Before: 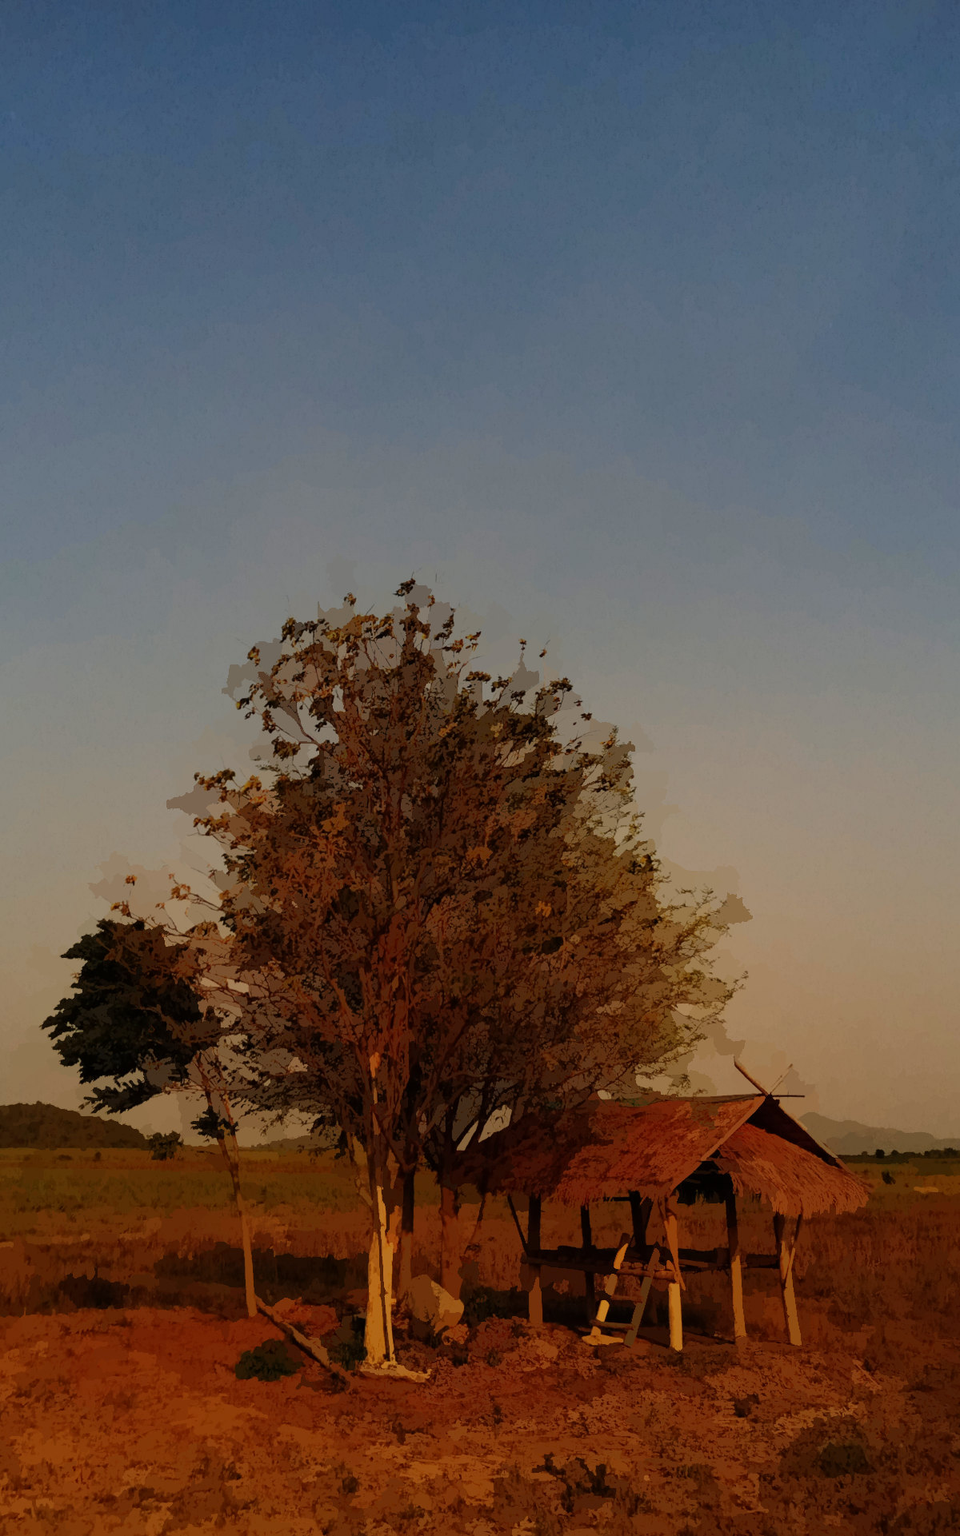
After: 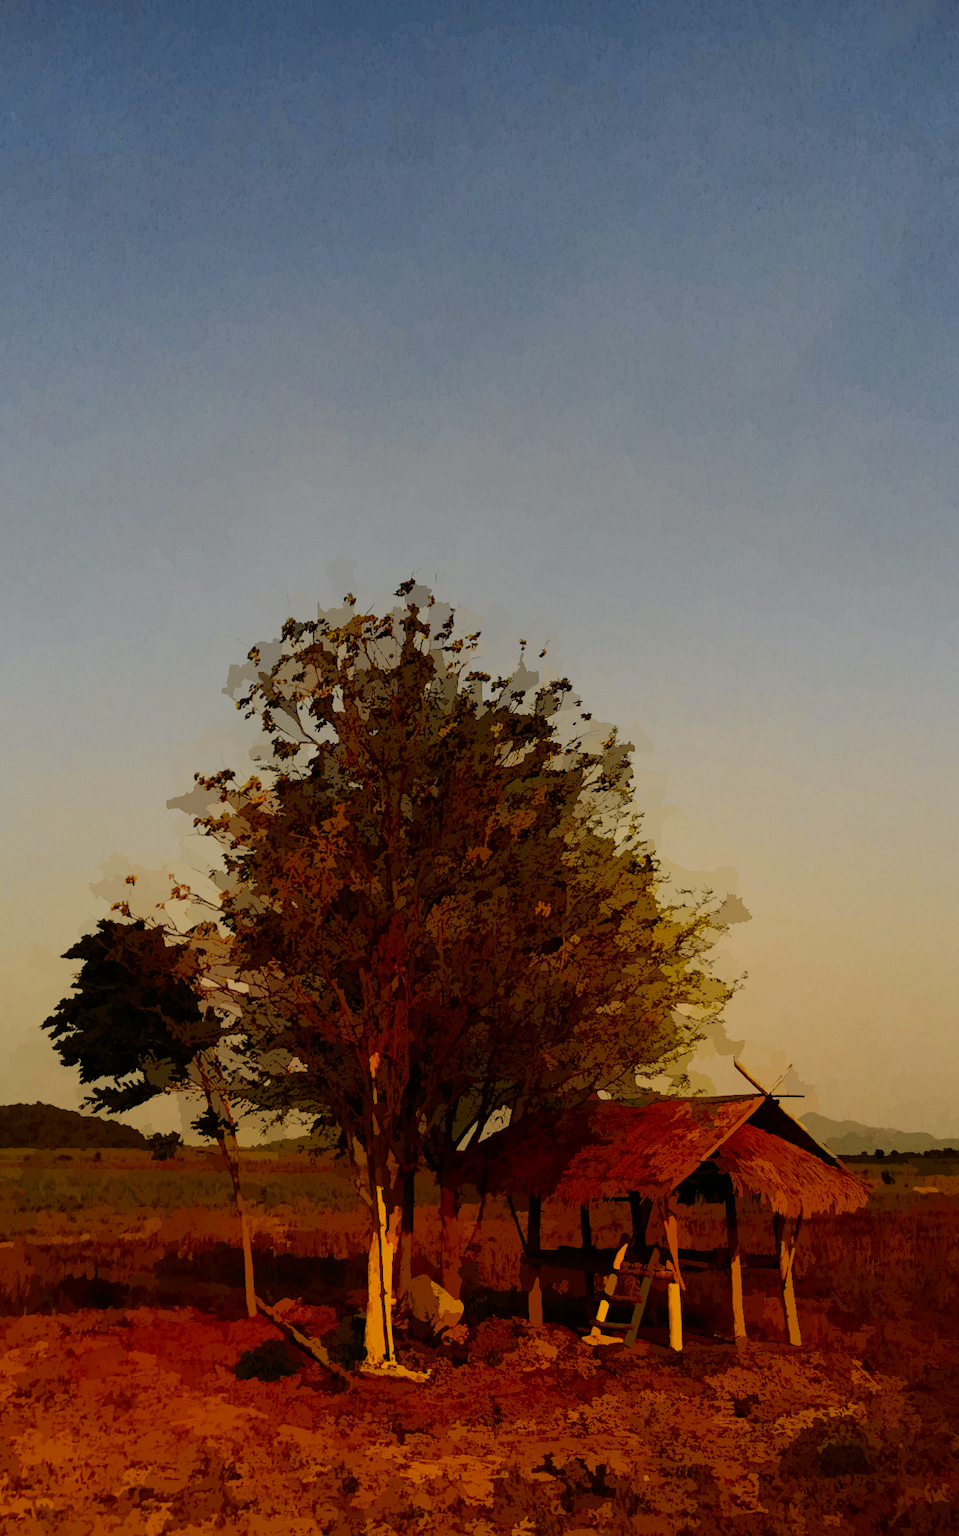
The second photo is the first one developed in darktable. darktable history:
tone curve: curves: ch0 [(0, 0) (0.136, 0.071) (0.346, 0.366) (0.489, 0.573) (0.66, 0.748) (0.858, 0.926) (1, 0.977)]; ch1 [(0, 0) (0.353, 0.344) (0.45, 0.46) (0.498, 0.498) (0.521, 0.512) (0.563, 0.559) (0.592, 0.605) (0.641, 0.673) (1, 1)]; ch2 [(0, 0) (0.333, 0.346) (0.375, 0.375) (0.424, 0.43) (0.476, 0.492) (0.502, 0.502) (0.524, 0.531) (0.579, 0.61) (0.612, 0.644) (0.641, 0.722) (1, 1)], color space Lab, independent channels, preserve colors none
